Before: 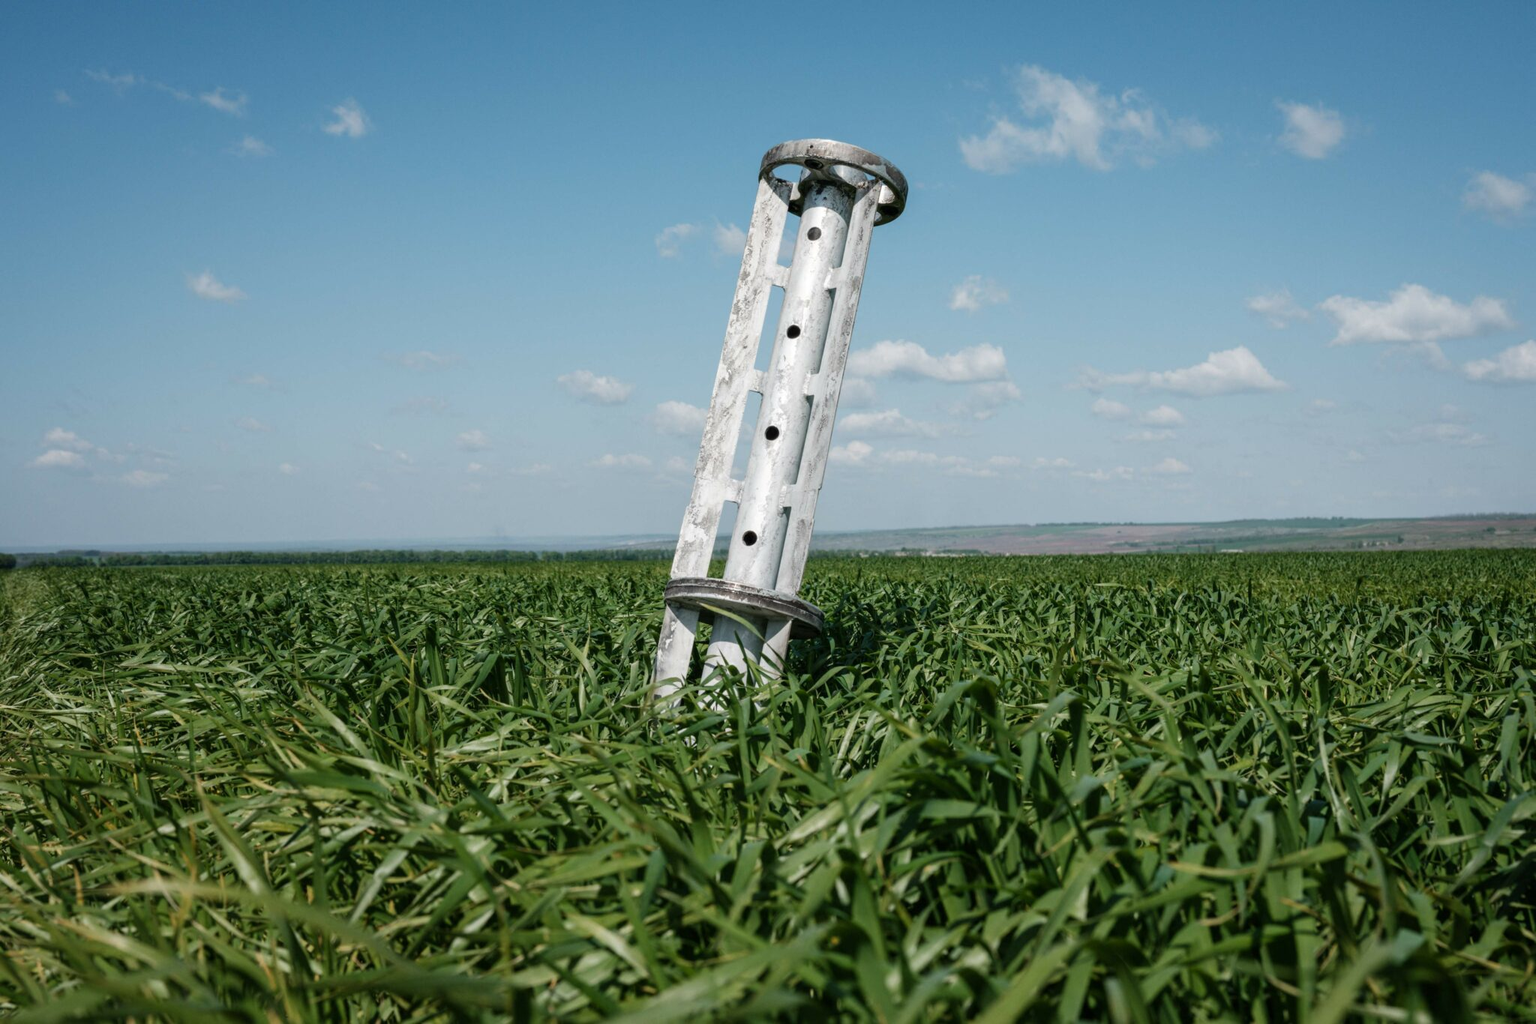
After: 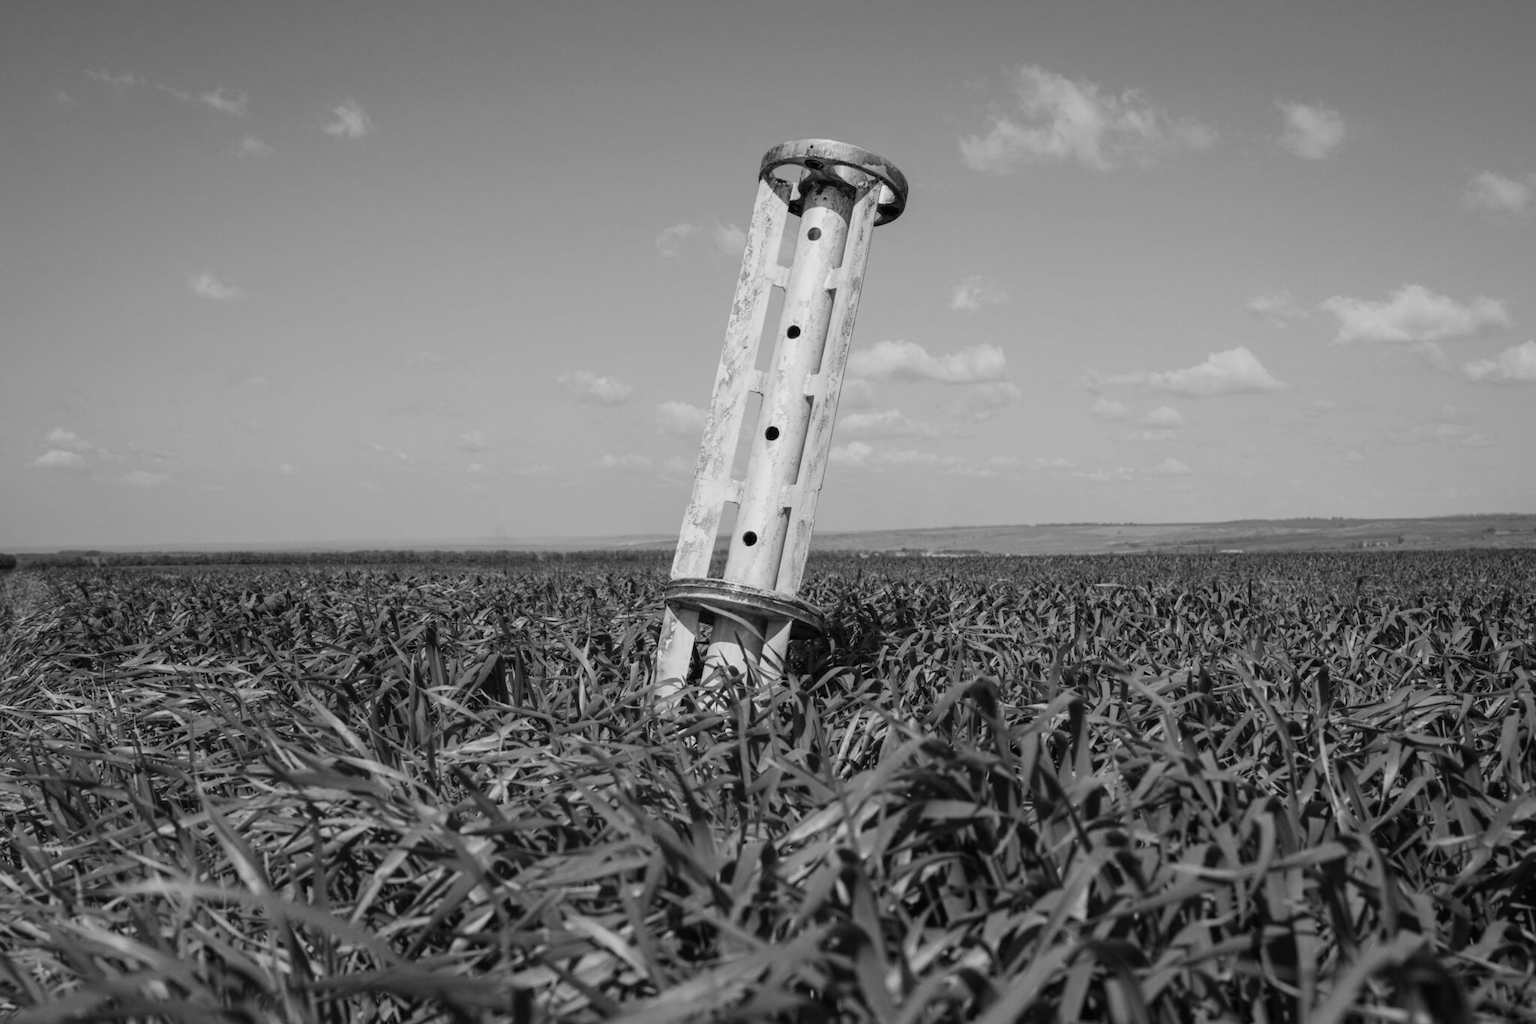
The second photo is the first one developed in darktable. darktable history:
monochrome: a -6.99, b 35.61, size 1.4
sigmoid: contrast 1.22, skew 0.65
